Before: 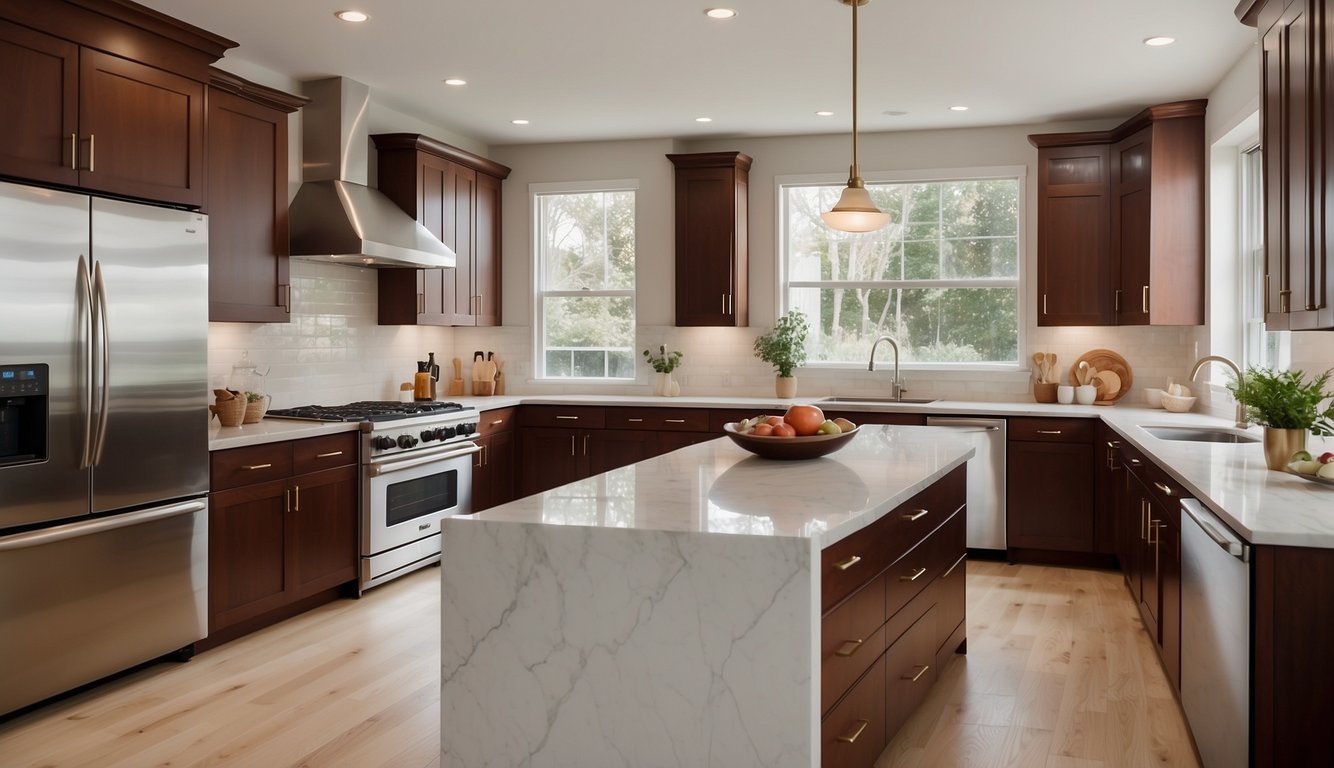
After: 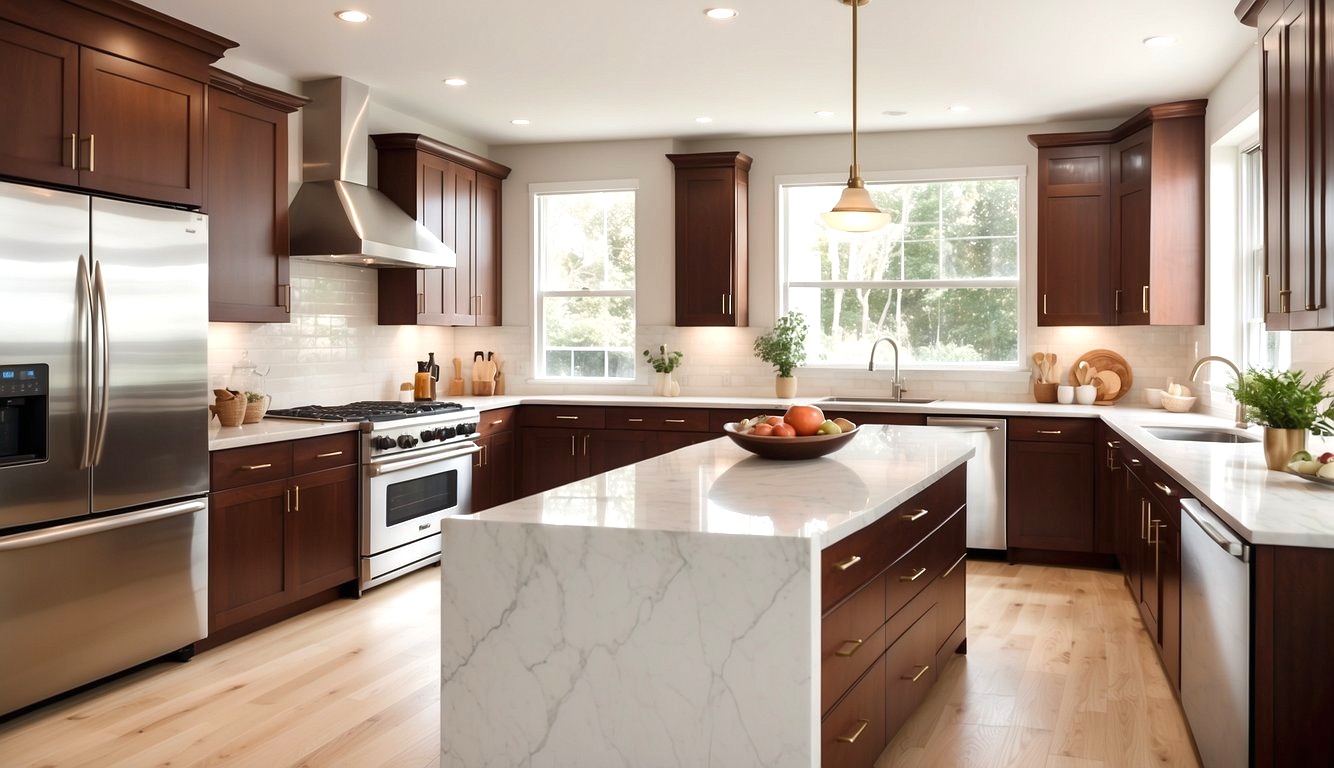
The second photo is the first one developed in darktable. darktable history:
exposure: exposure 0.645 EV, compensate highlight preservation false
